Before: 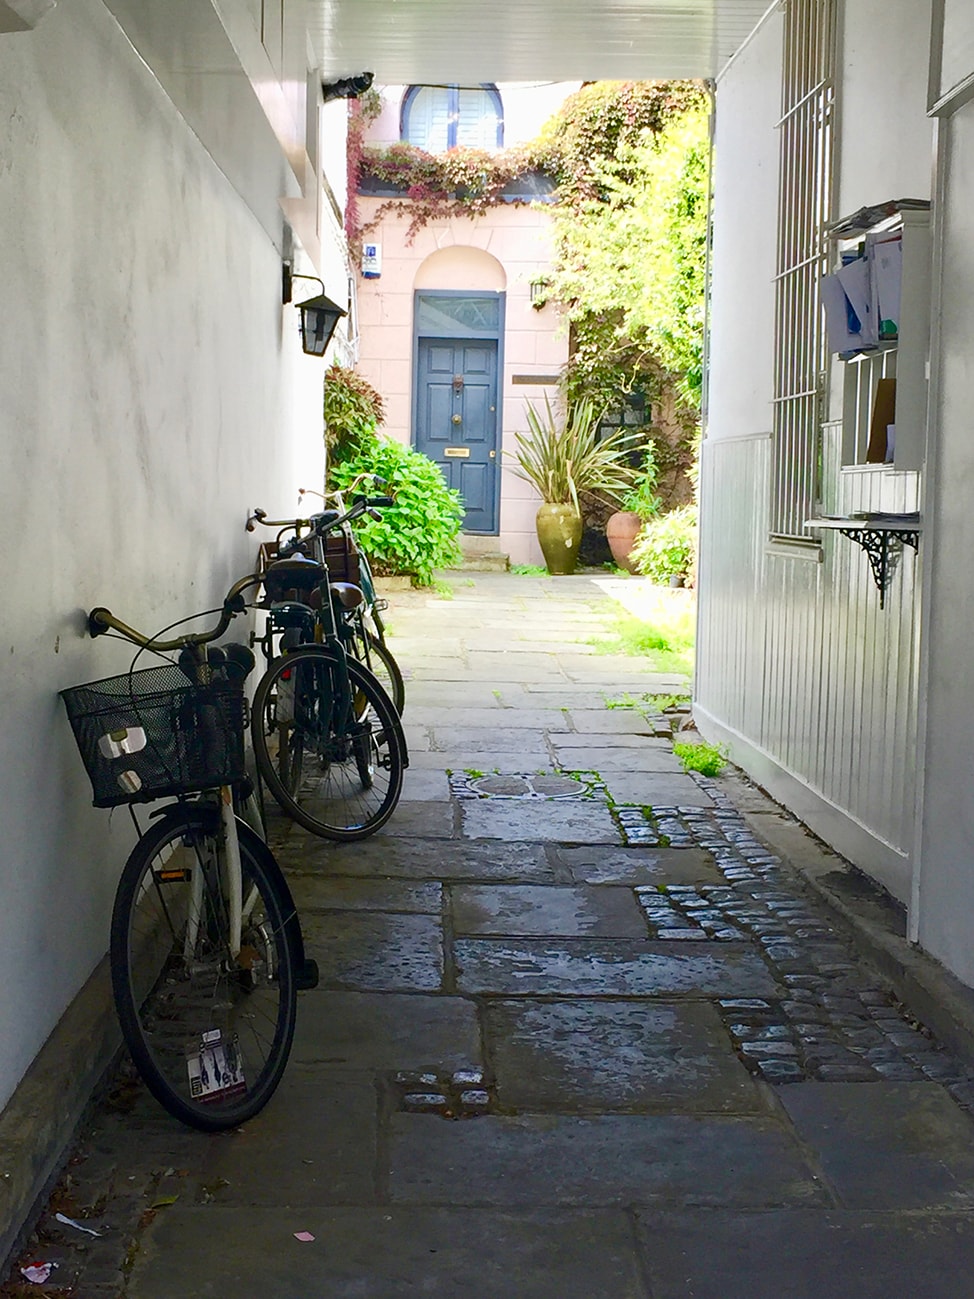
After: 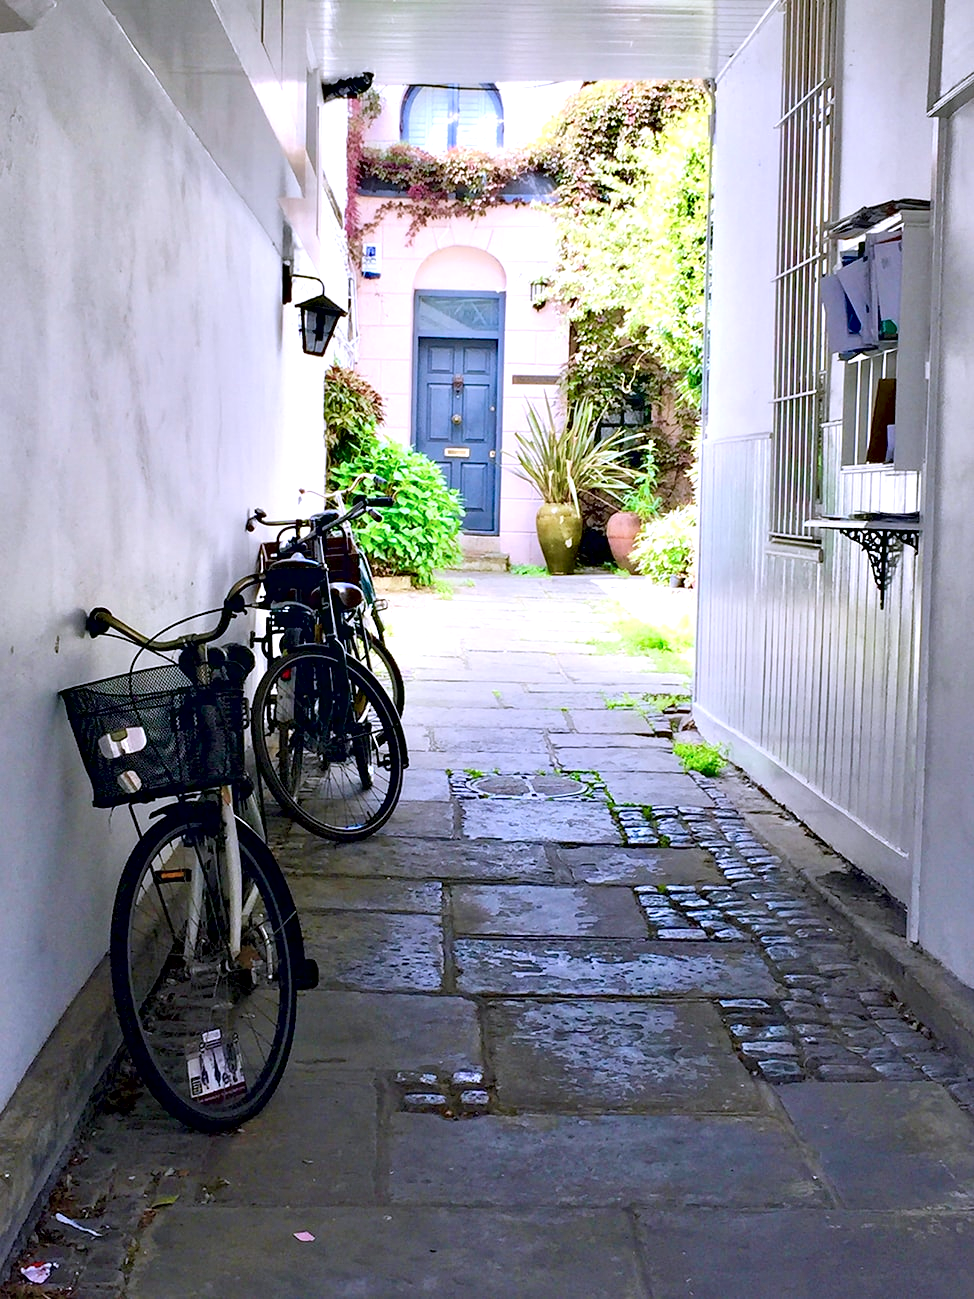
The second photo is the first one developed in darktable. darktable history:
contrast brightness saturation: brightness 0.155
contrast equalizer: y [[0.6 ×6], [0.55 ×6], [0 ×6], [0 ×6], [0 ×6]]
color calibration: illuminant custom, x 0.367, y 0.392, temperature 4438.27 K
